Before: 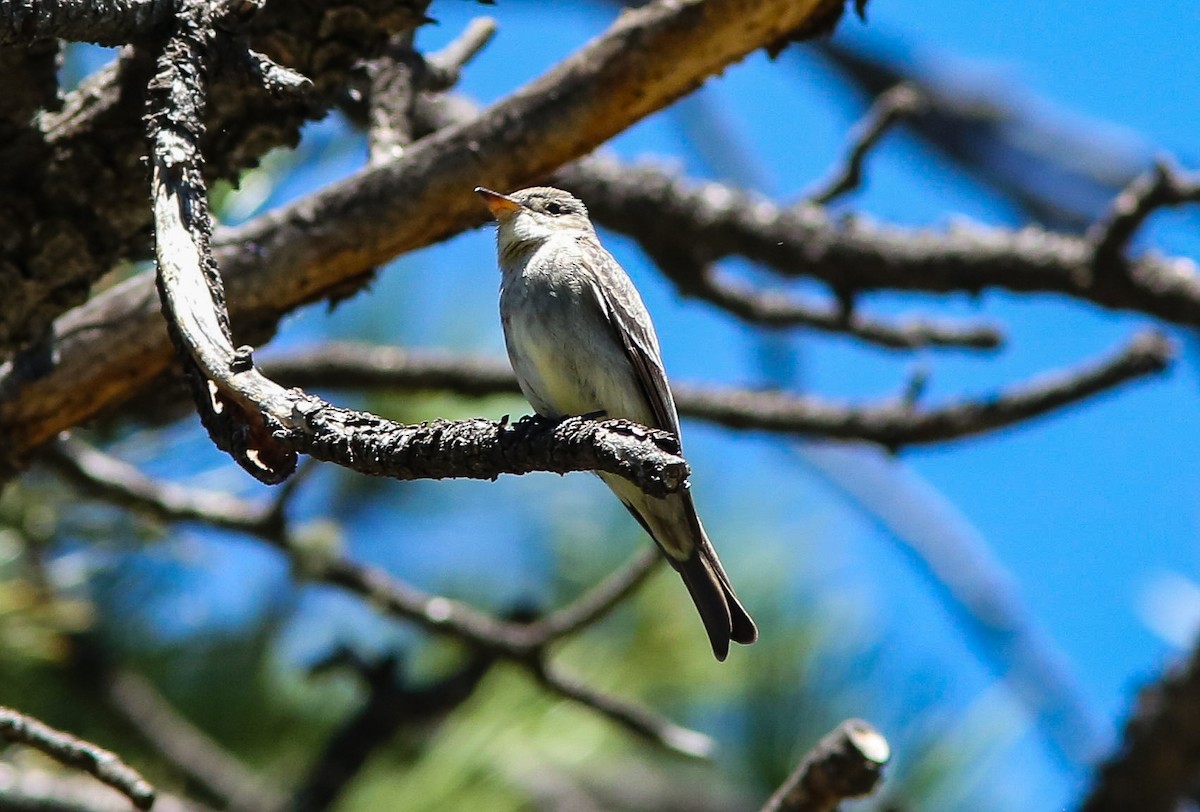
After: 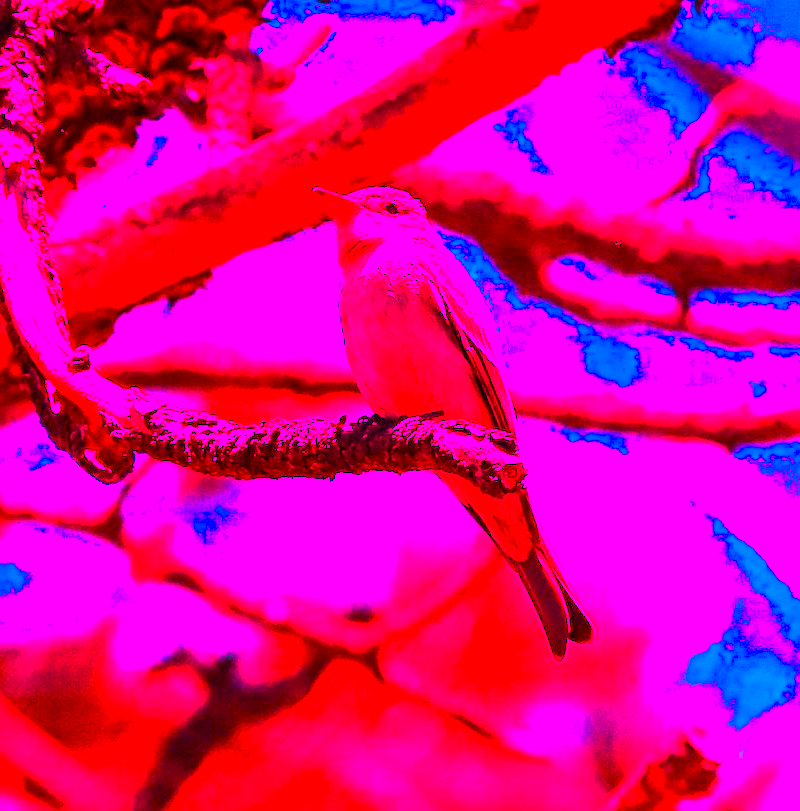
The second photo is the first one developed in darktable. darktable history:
color correction: saturation 2.15
crop and rotate: left 13.537%, right 19.796%
white balance: red 4.26, blue 1.802
contrast equalizer: y [[0.5 ×6], [0.5 ×6], [0.975, 0.964, 0.925, 0.865, 0.793, 0.721], [0 ×6], [0 ×6]]
